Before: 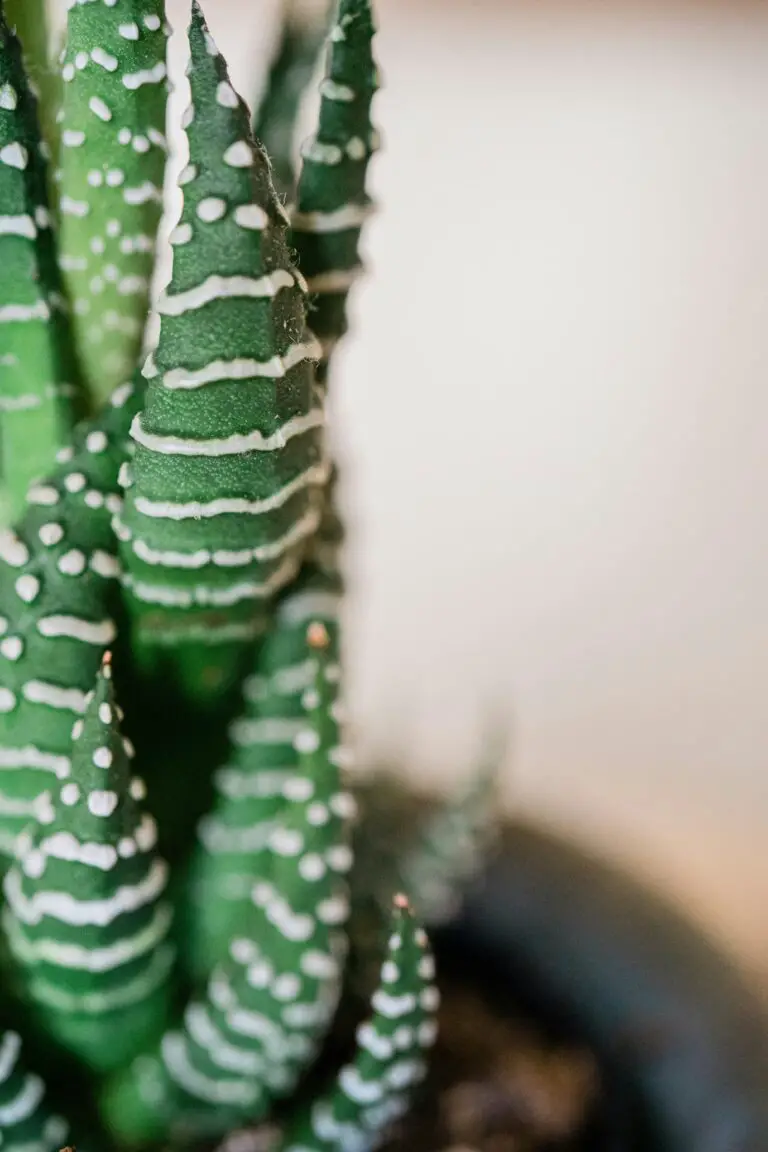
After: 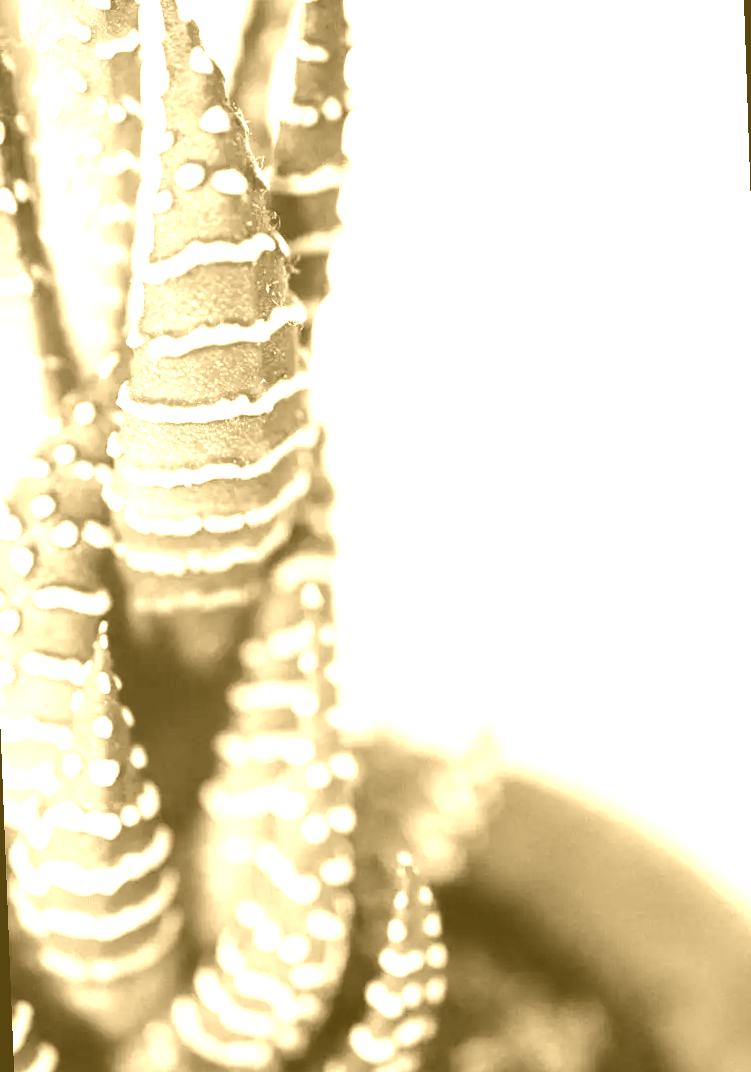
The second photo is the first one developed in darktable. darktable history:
rotate and perspective: rotation -2.12°, lens shift (vertical) 0.009, lens shift (horizontal) -0.008, automatic cropping original format, crop left 0.036, crop right 0.964, crop top 0.05, crop bottom 0.959
colorize: hue 36°, source mix 100%
exposure: exposure 1.15 EV, compensate highlight preservation false
